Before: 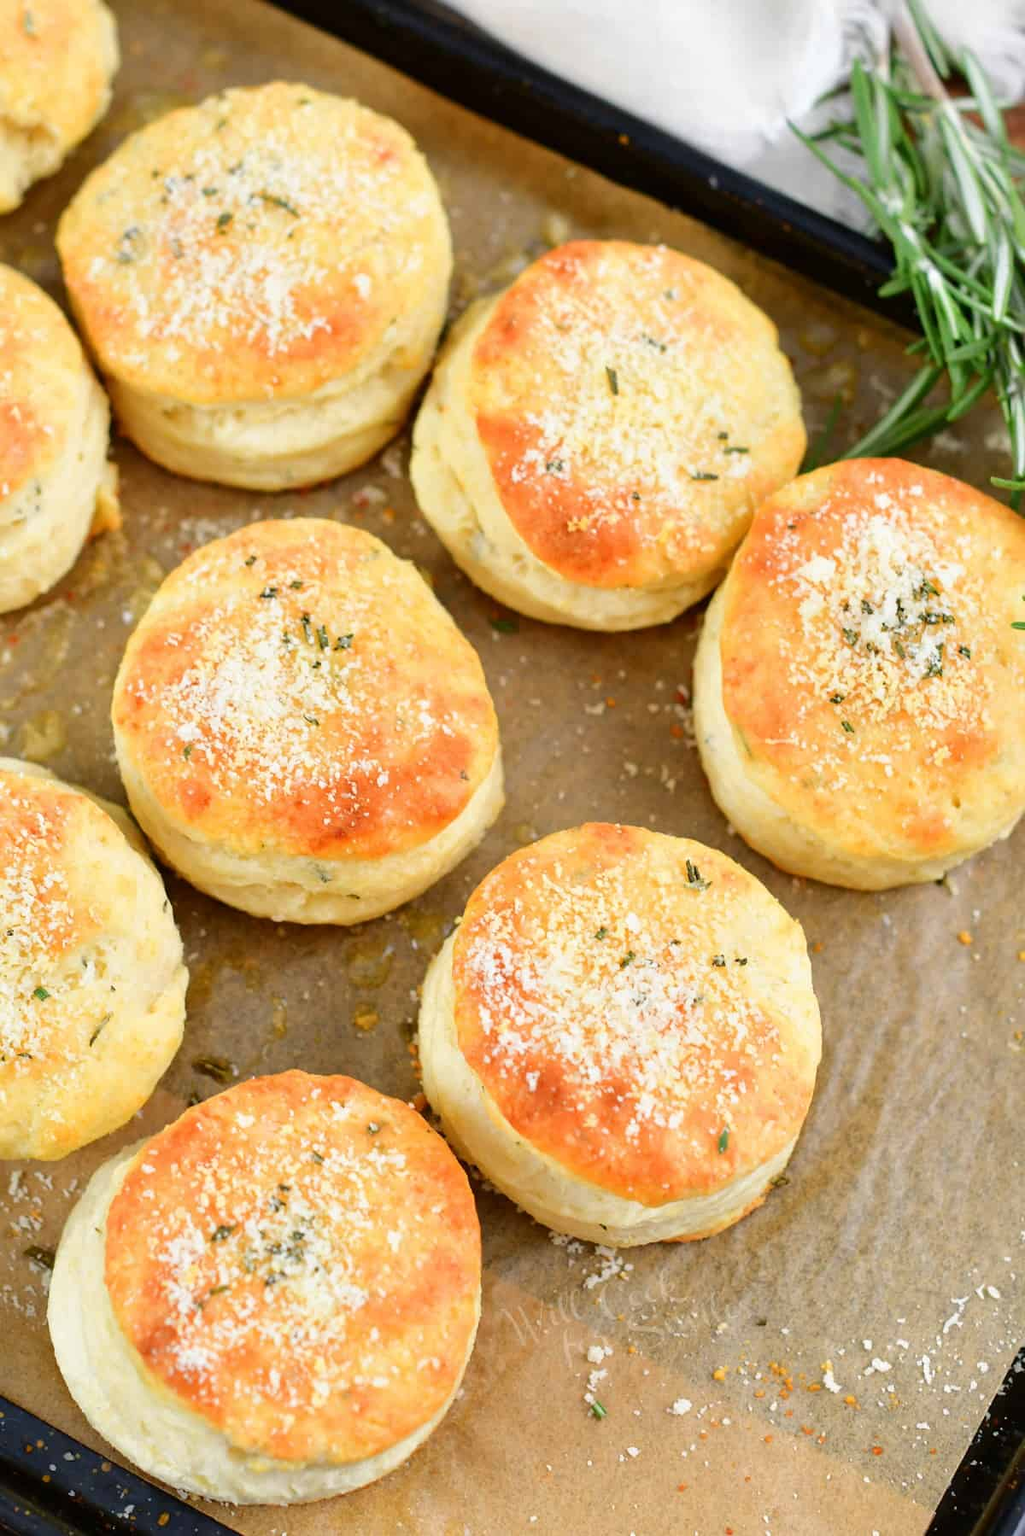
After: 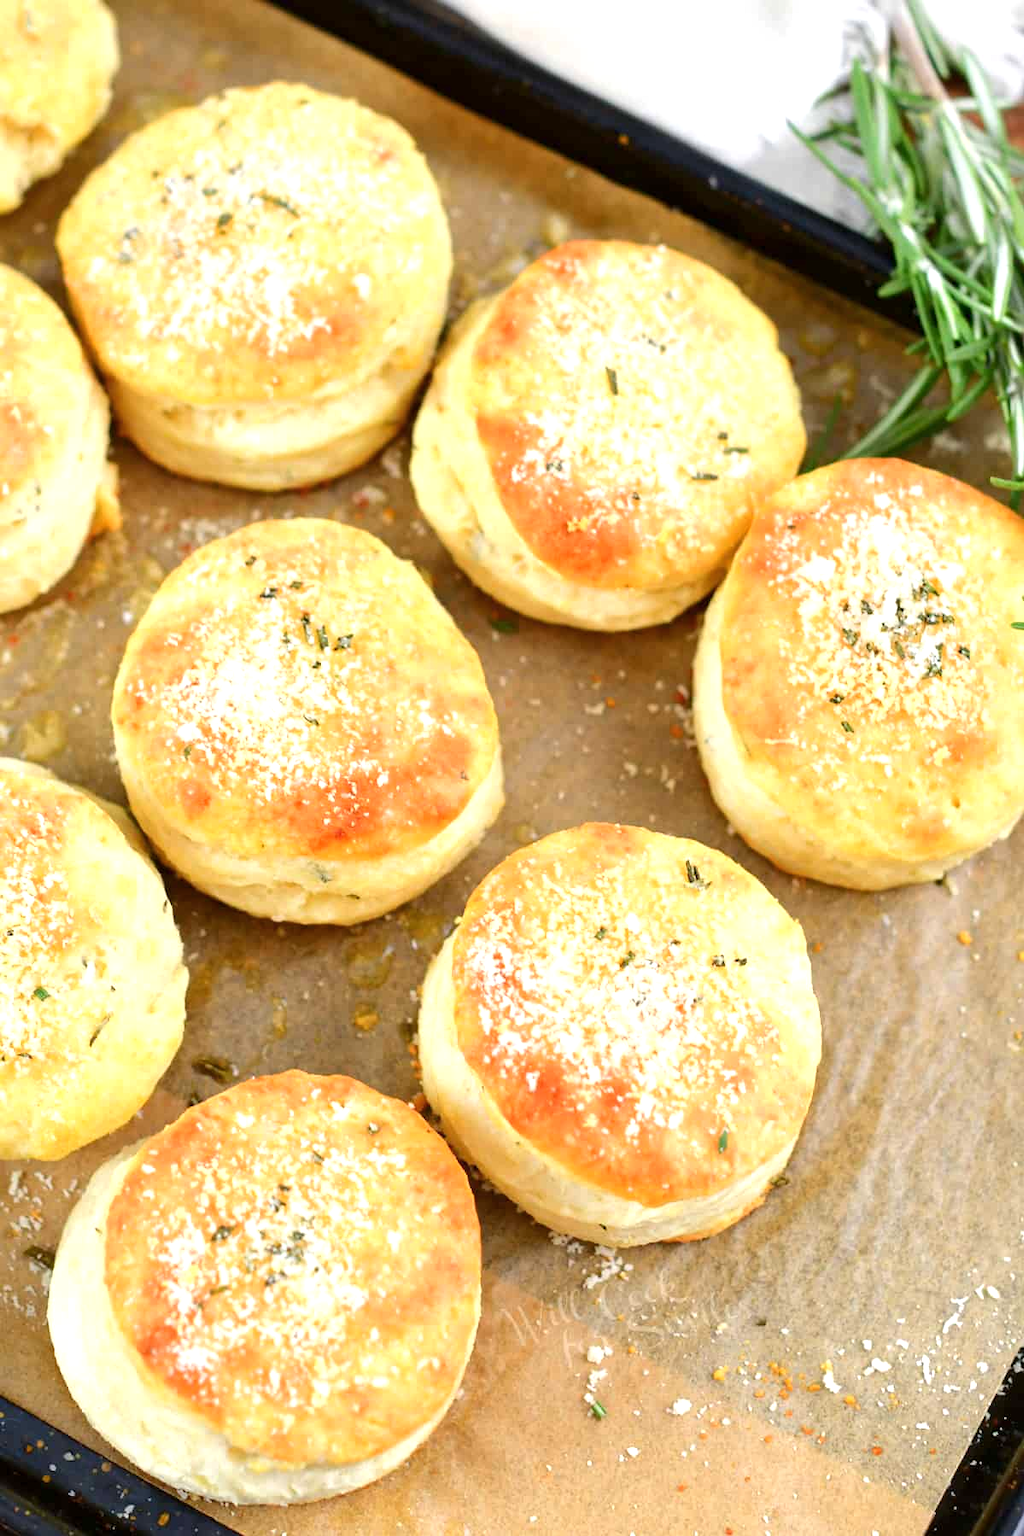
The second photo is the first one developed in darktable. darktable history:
color balance rgb: linear chroma grading › global chroma -0.67%, saturation formula JzAzBz (2021)
exposure: black level correction 0.001, exposure 0.5 EV, compensate exposure bias true, compensate highlight preservation false
